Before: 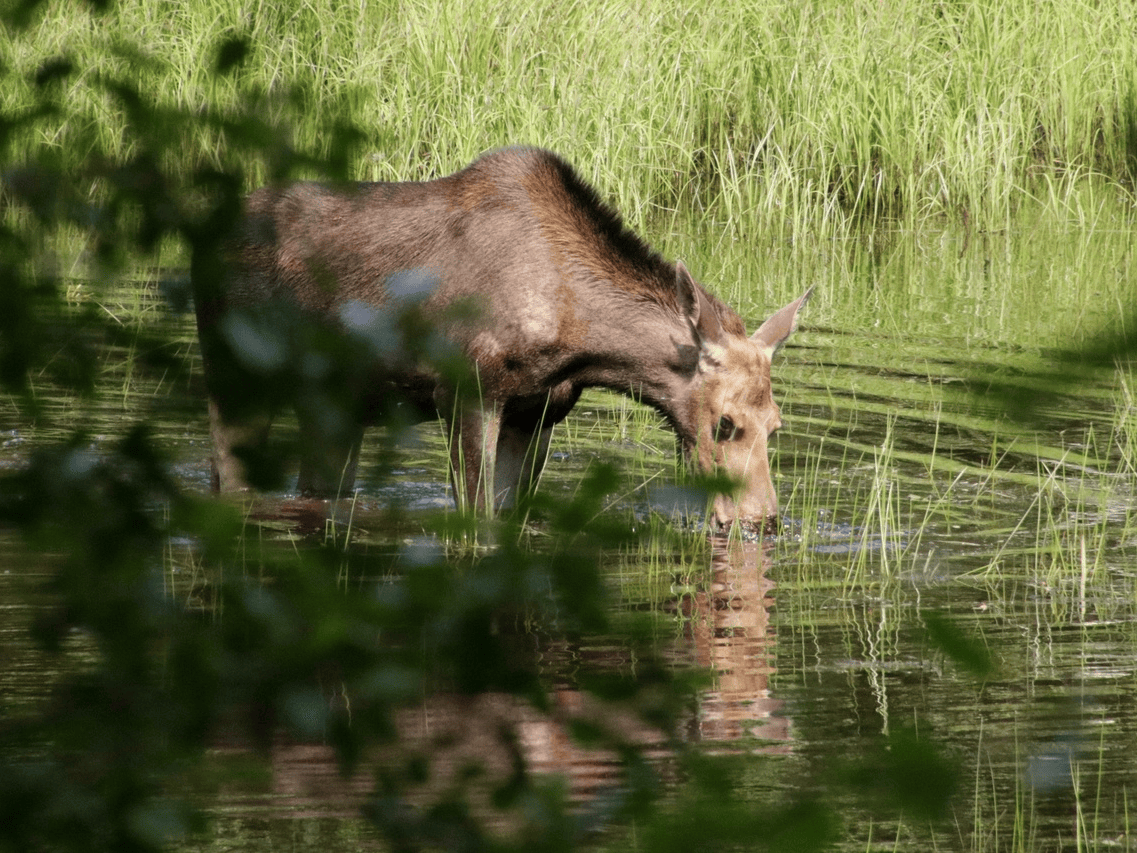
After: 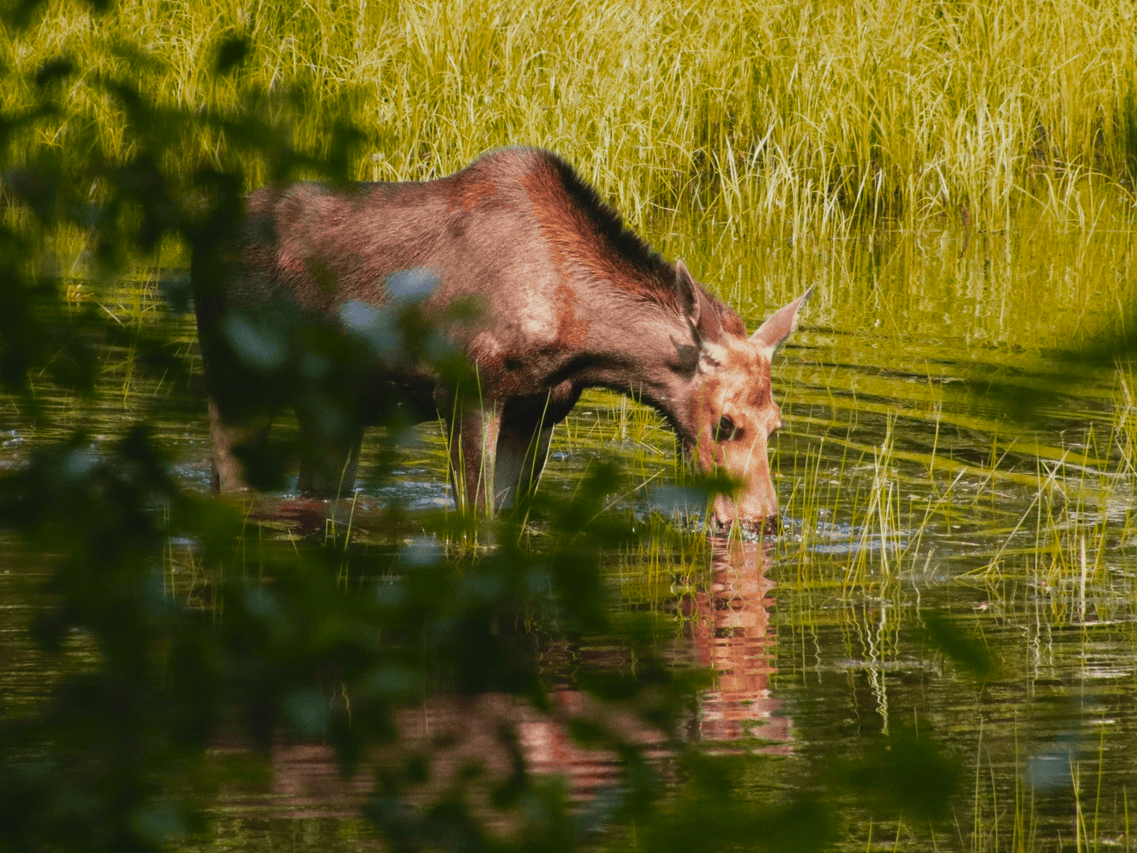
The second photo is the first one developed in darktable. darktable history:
color zones: curves: ch0 [(0.473, 0.374) (0.742, 0.784)]; ch1 [(0.354, 0.737) (0.742, 0.705)]; ch2 [(0.318, 0.421) (0.758, 0.532)]
tone curve: curves: ch0 [(0, 0.045) (0.155, 0.169) (0.46, 0.466) (0.751, 0.788) (1, 0.961)]; ch1 [(0, 0) (0.43, 0.408) (0.472, 0.469) (0.505, 0.503) (0.553, 0.563) (0.592, 0.581) (0.631, 0.625) (1, 1)]; ch2 [(0, 0) (0.505, 0.495) (0.55, 0.557) (0.583, 0.573) (1, 1)], preserve colors none
